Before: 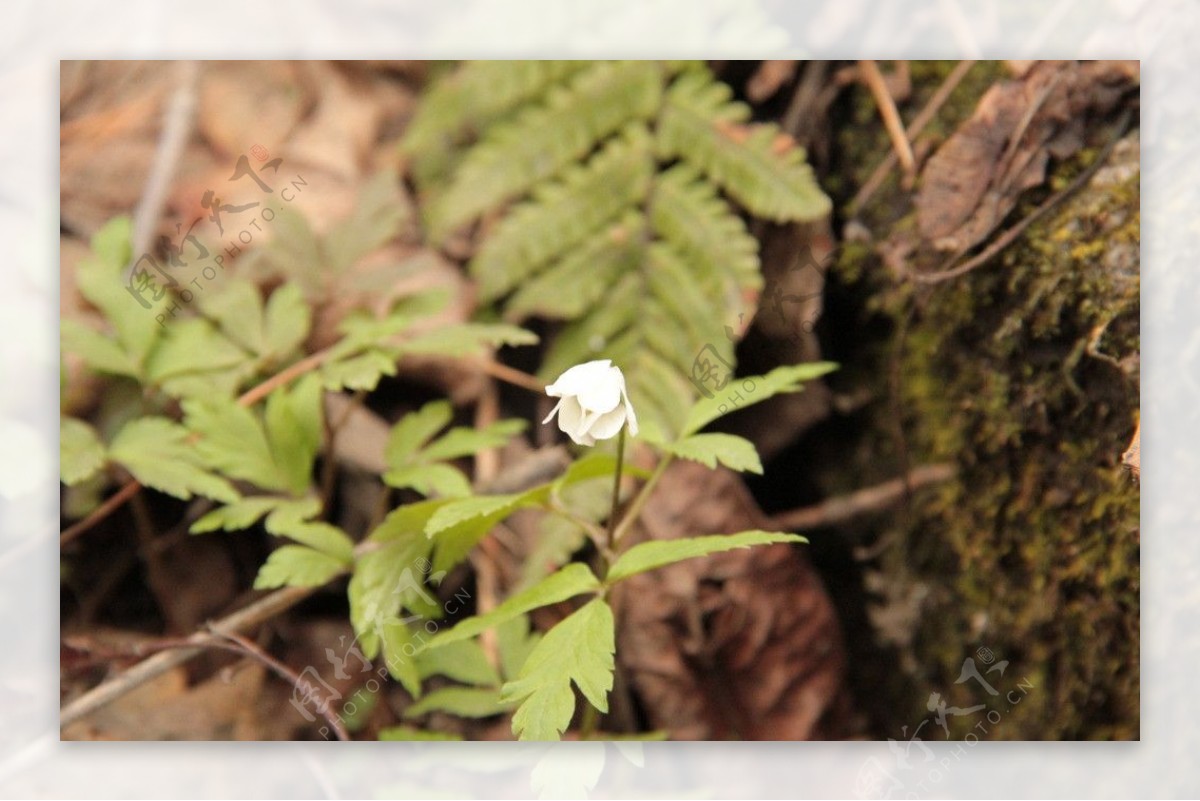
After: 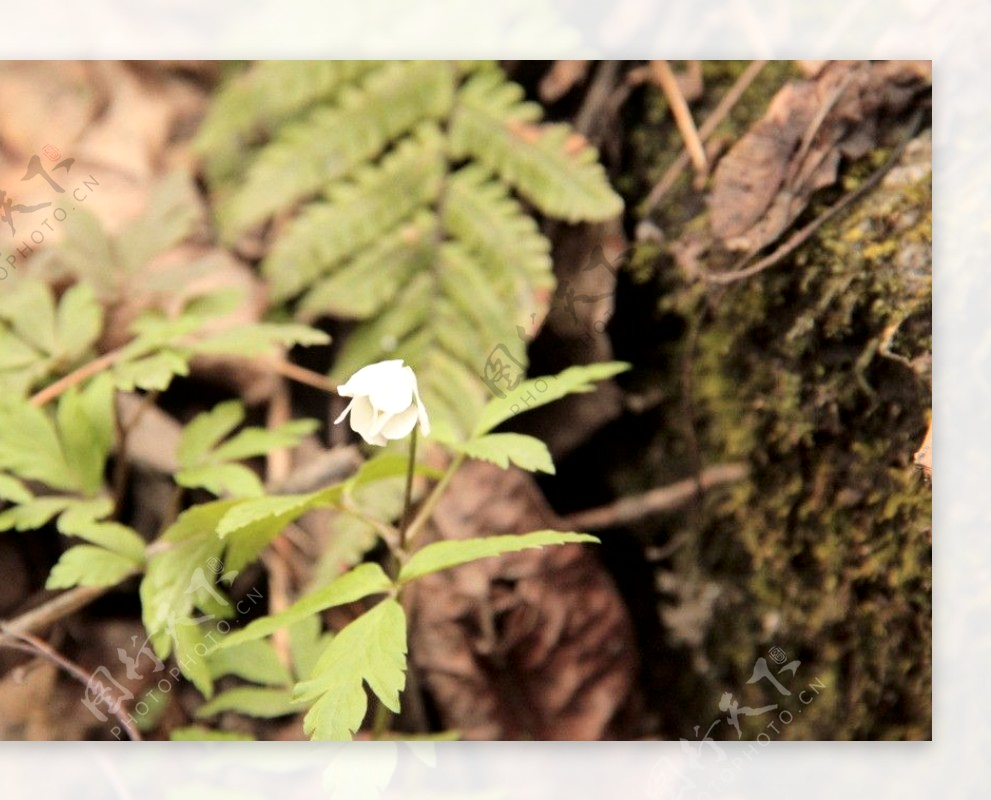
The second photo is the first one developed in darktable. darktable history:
tone curve: curves: ch0 [(0, 0) (0.004, 0.001) (0.133, 0.112) (0.325, 0.362) (0.832, 0.893) (1, 1)], color space Lab, independent channels, preserve colors none
crop: left 17.361%, bottom 0.022%
local contrast: mode bilateral grid, contrast 21, coarseness 51, detail 120%, midtone range 0.2
